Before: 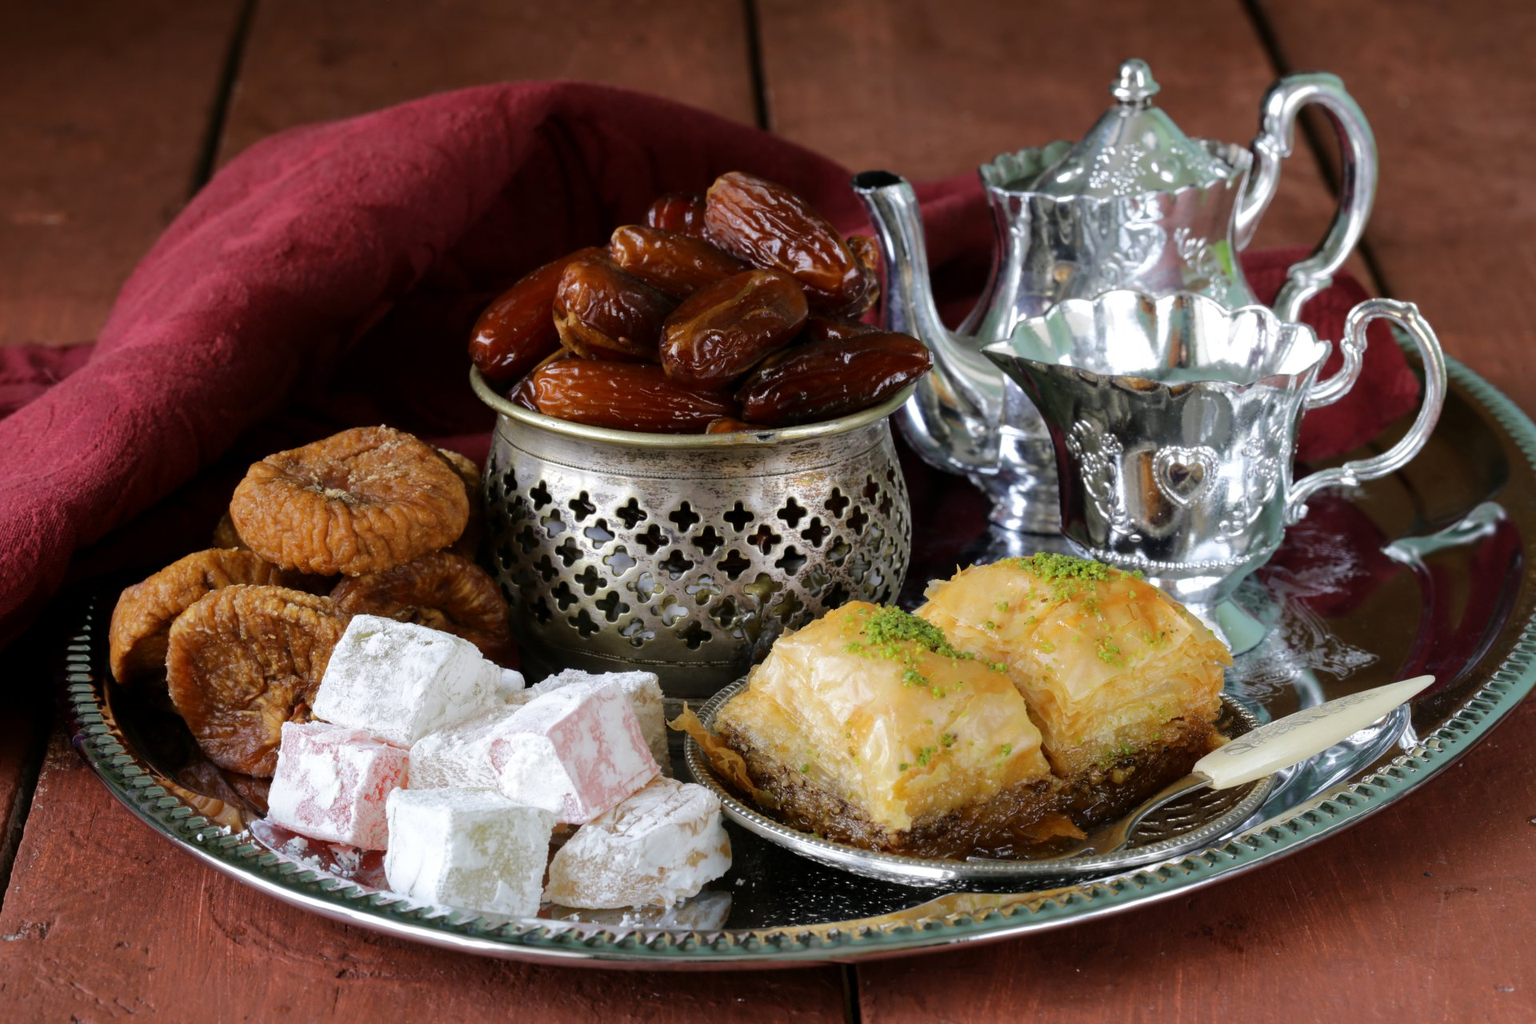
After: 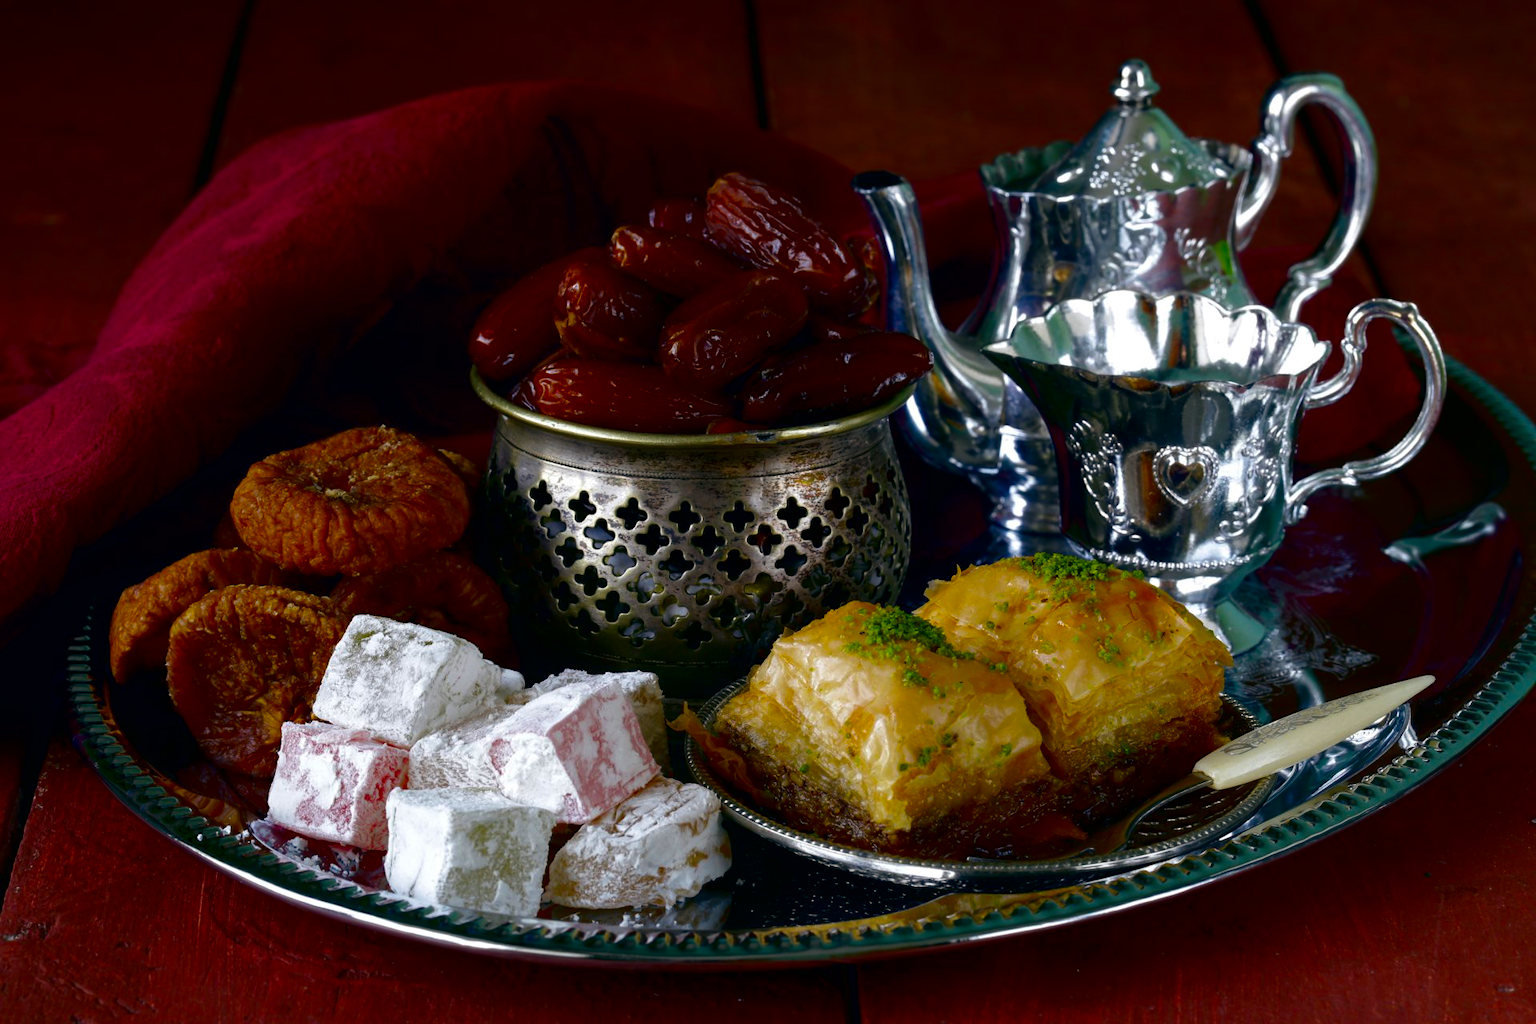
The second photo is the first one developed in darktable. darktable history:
color balance rgb: shadows lift › chroma 7.49%, shadows lift › hue 245.9°, global offset › luminance 0.478%, perceptual saturation grading › global saturation 30.496%, global vibrance 10.006%
contrast brightness saturation: contrast 0.093, brightness -0.576, saturation 0.172
